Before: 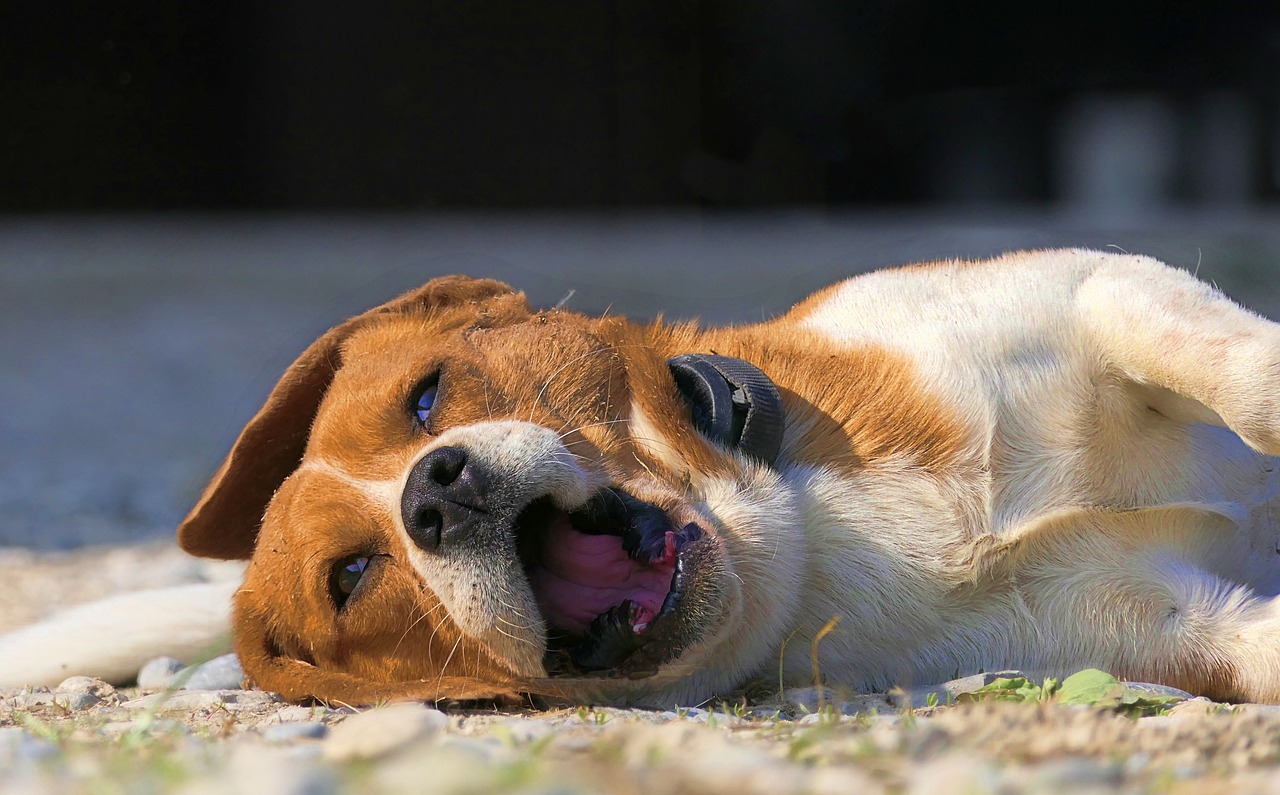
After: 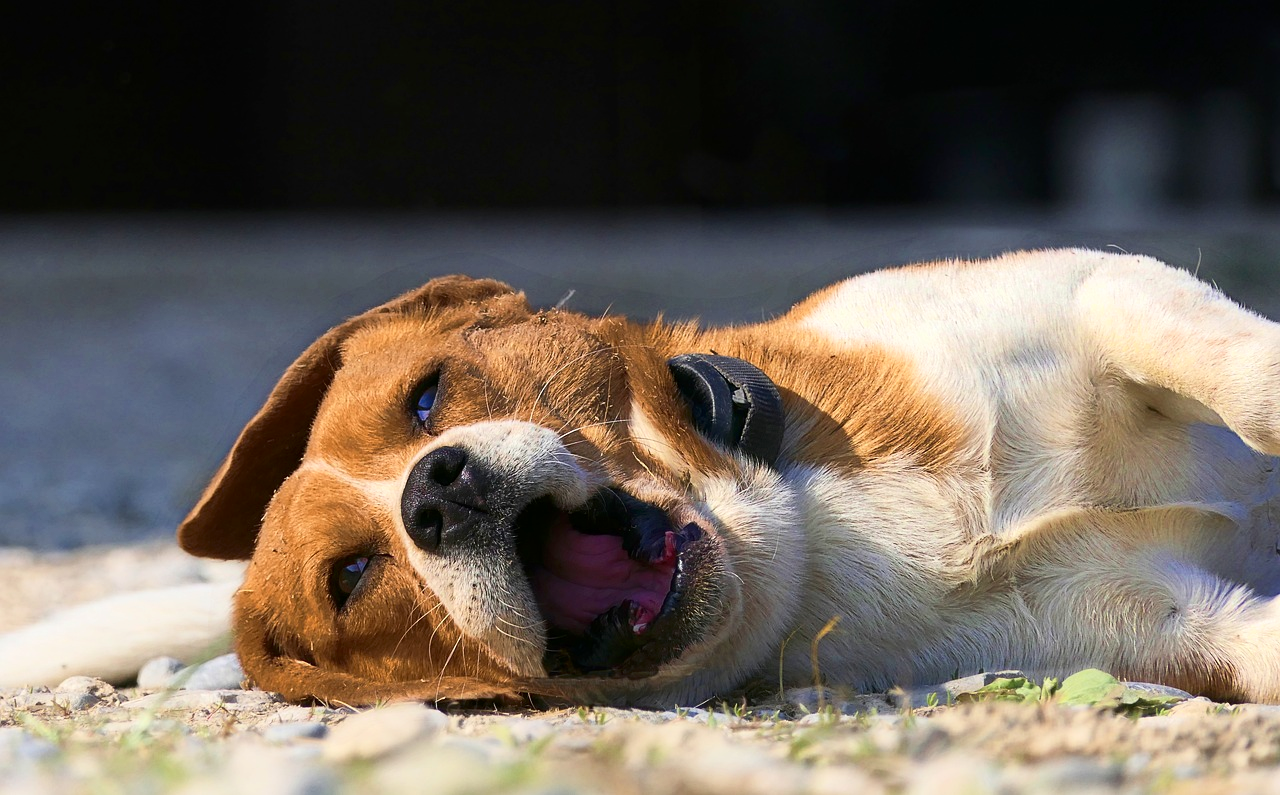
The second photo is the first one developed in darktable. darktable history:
contrast brightness saturation: contrast 0.223
